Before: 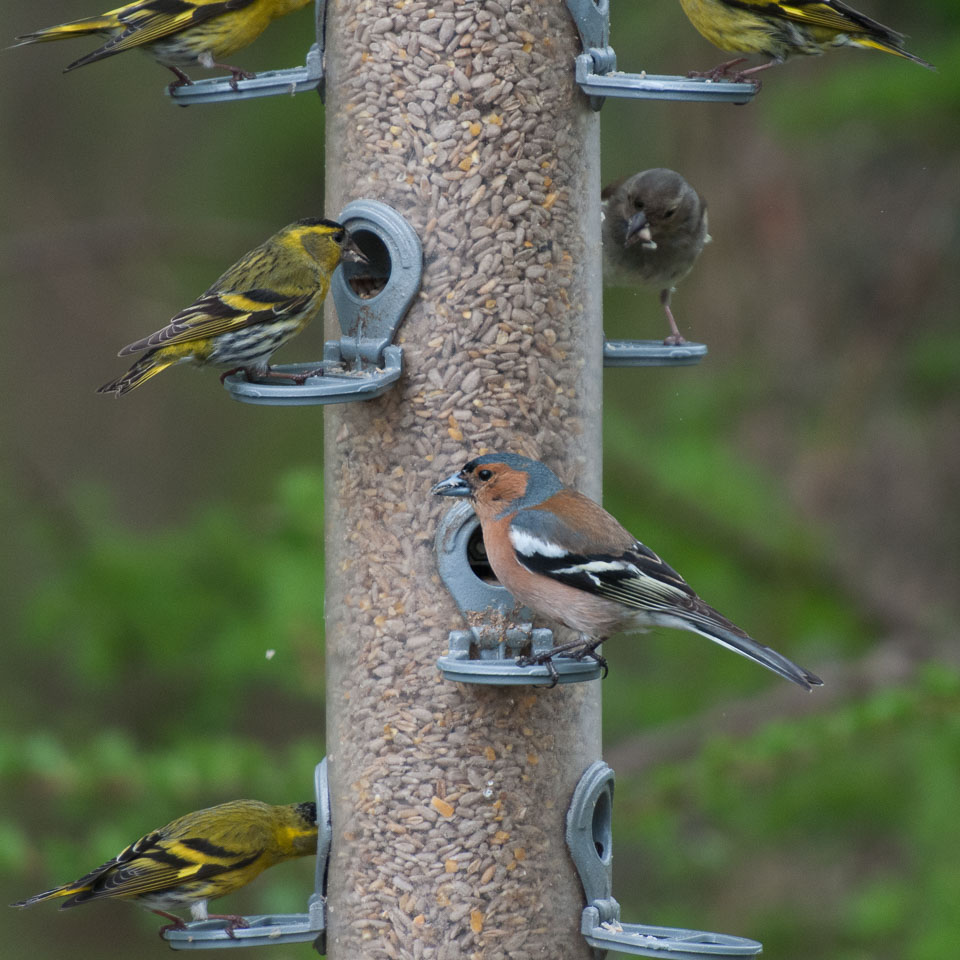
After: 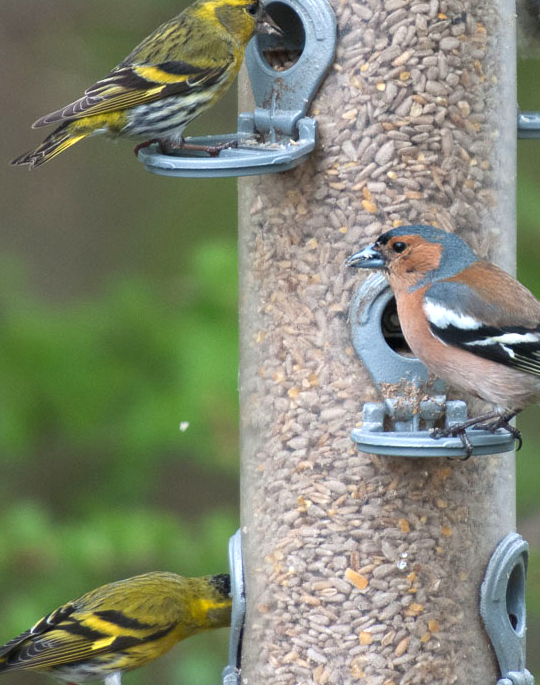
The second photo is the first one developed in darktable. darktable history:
crop: left 8.966%, top 23.852%, right 34.699%, bottom 4.703%
exposure: exposure 0.657 EV, compensate highlight preservation false
